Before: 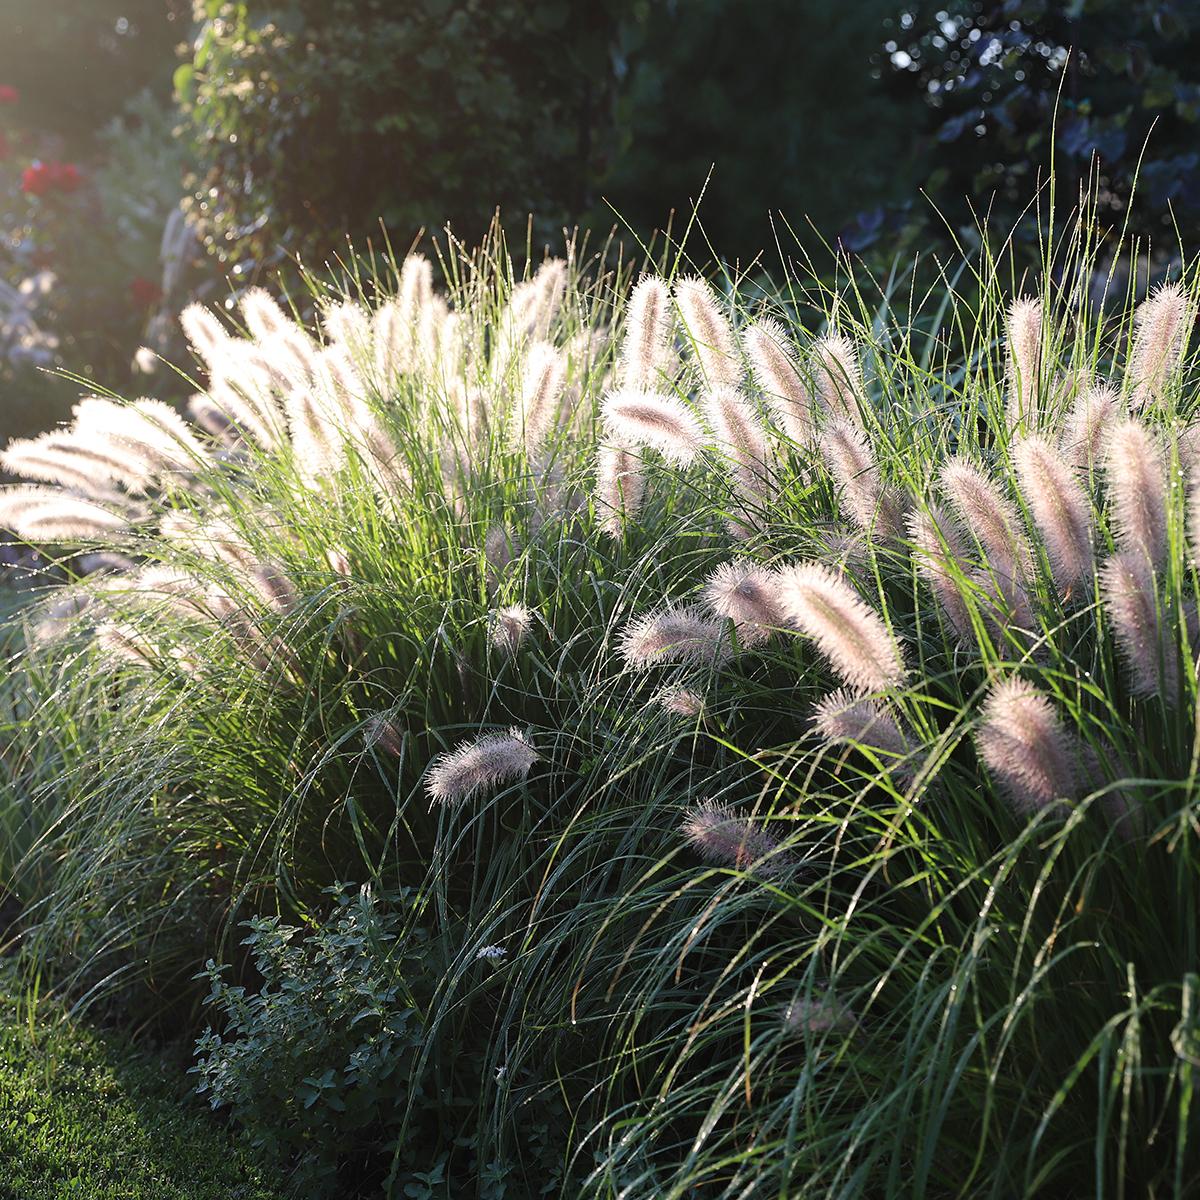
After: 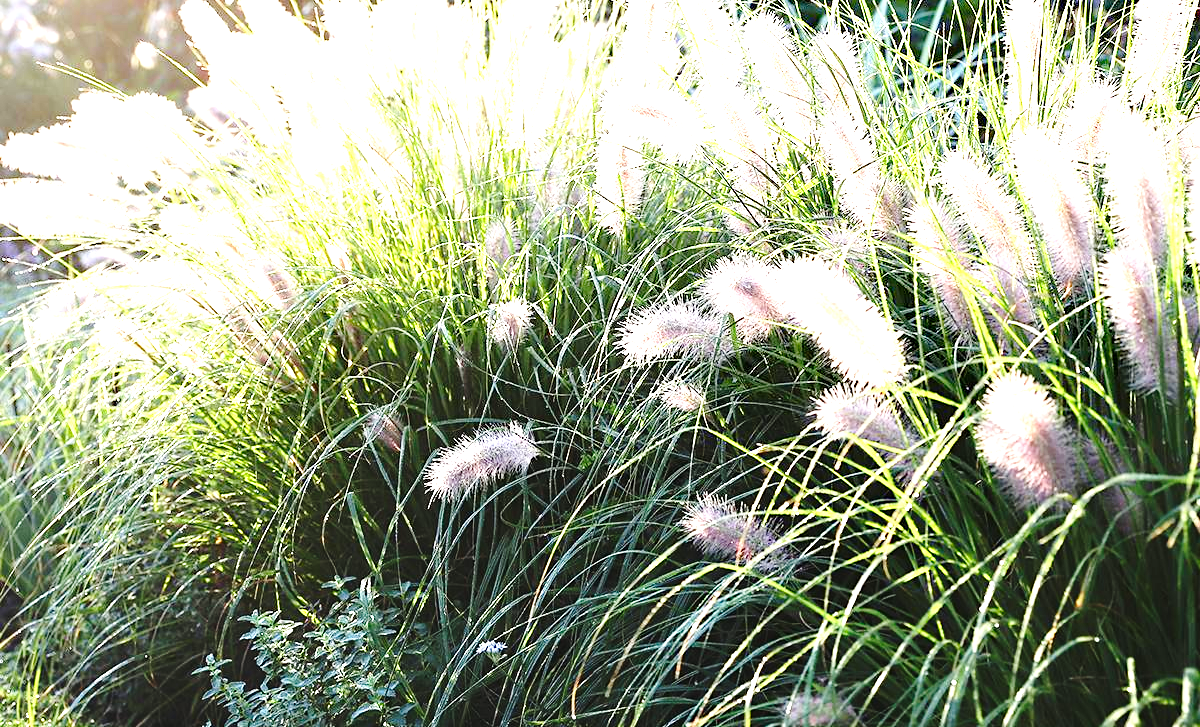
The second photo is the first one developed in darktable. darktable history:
levels: levels [0, 0.43, 0.859]
crop and rotate: top 25.428%, bottom 13.982%
base curve: curves: ch0 [(0, 0) (0.028, 0.03) (0.121, 0.232) (0.46, 0.748) (0.859, 0.968) (1, 1)], fusion 1, preserve colors none
